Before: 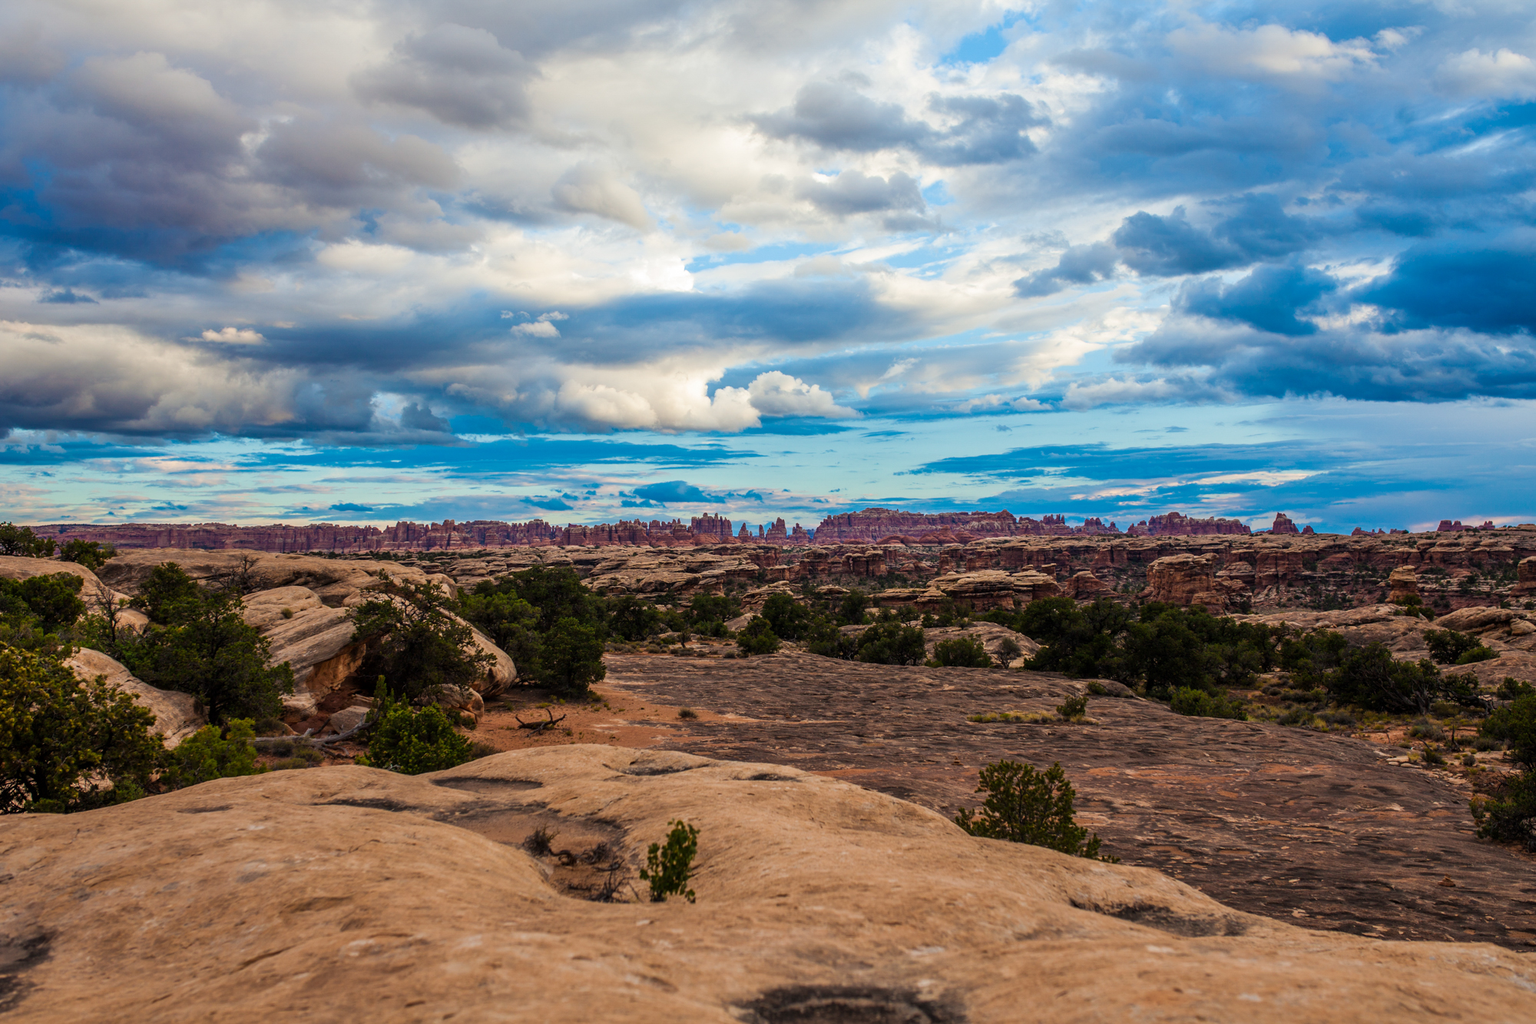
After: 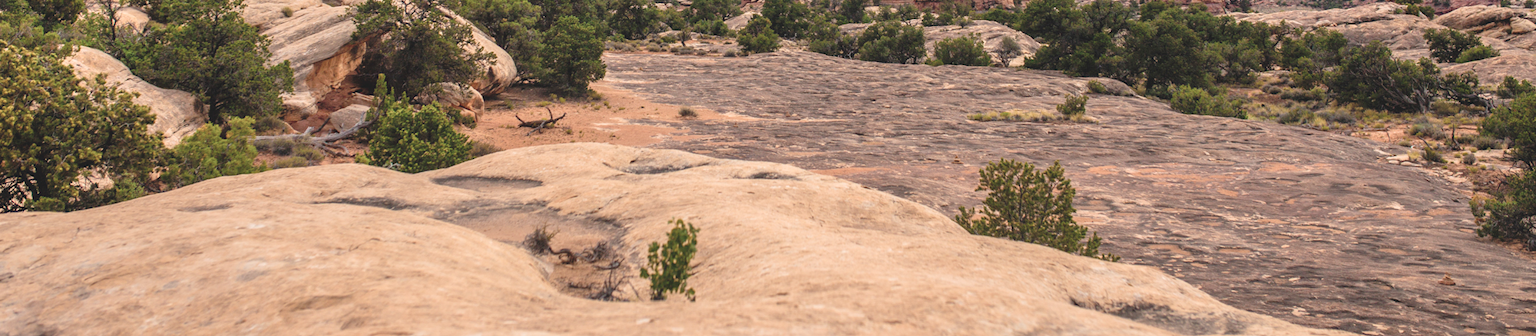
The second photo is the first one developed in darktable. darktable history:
crop and rotate: top 58.814%, bottom 8.256%
tone equalizer: mask exposure compensation -0.512 EV
contrast brightness saturation: contrast -0.051, saturation -0.419
levels: levels [0.008, 0.318, 0.836]
